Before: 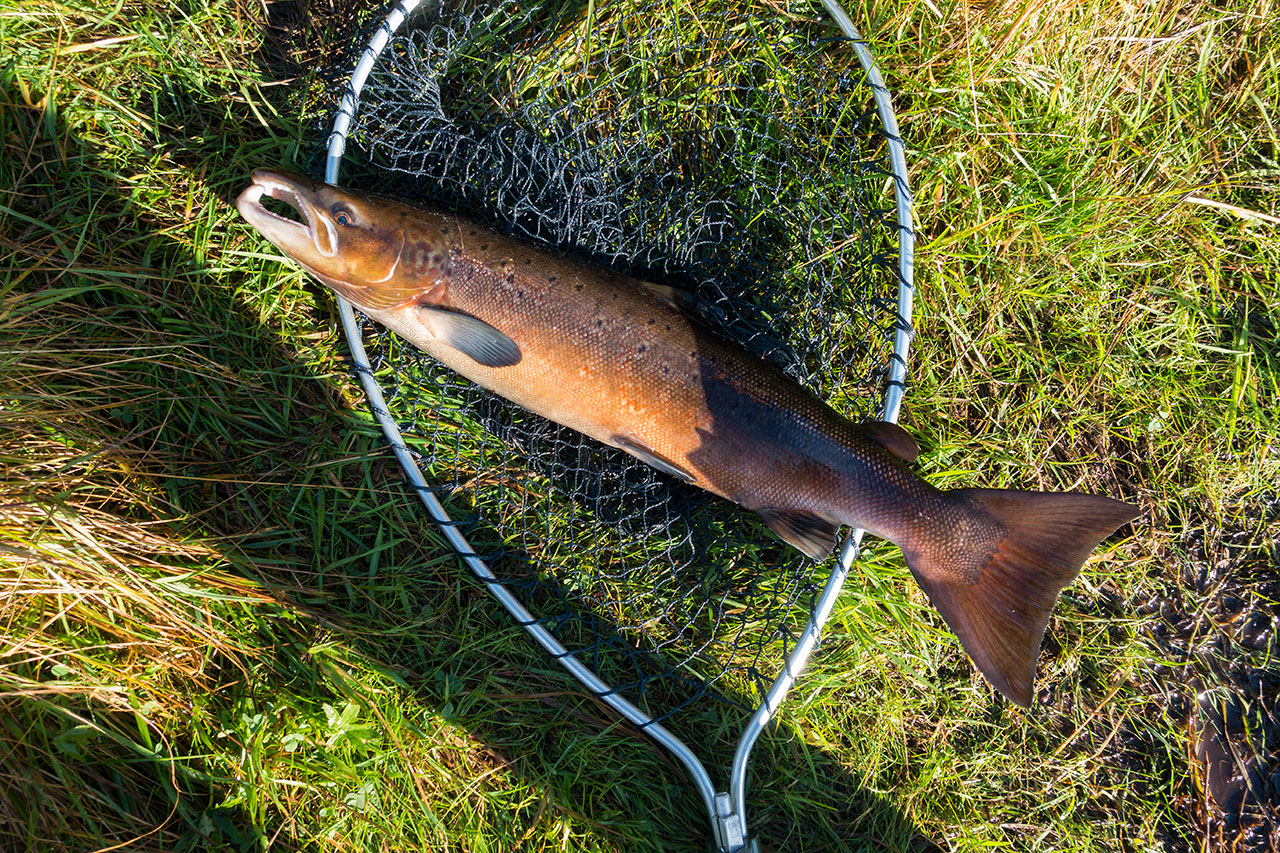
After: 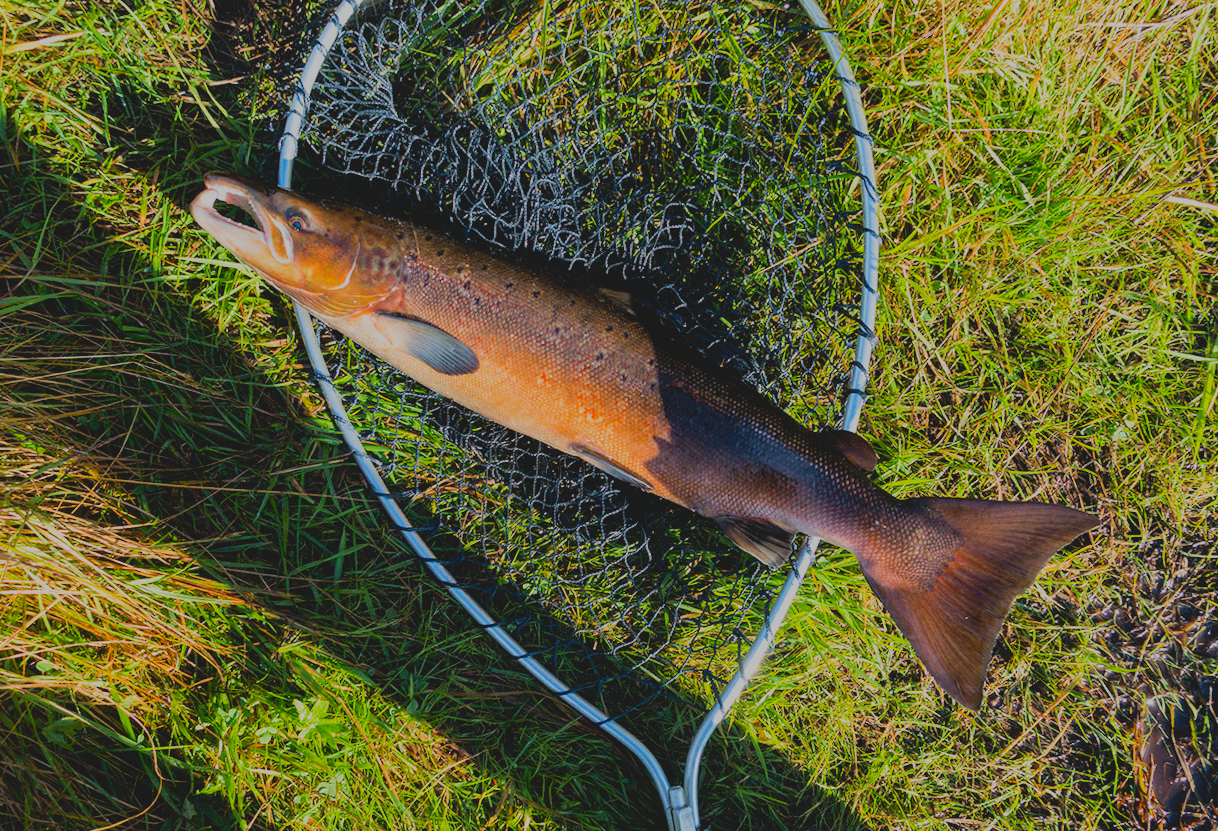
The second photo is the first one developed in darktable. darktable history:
rotate and perspective: rotation 0.074°, lens shift (vertical) 0.096, lens shift (horizontal) -0.041, crop left 0.043, crop right 0.952, crop top 0.024, crop bottom 0.979
contrast brightness saturation: contrast -0.19, saturation 0.19
filmic rgb: black relative exposure -7.15 EV, white relative exposure 5.36 EV, hardness 3.02, color science v6 (2022)
